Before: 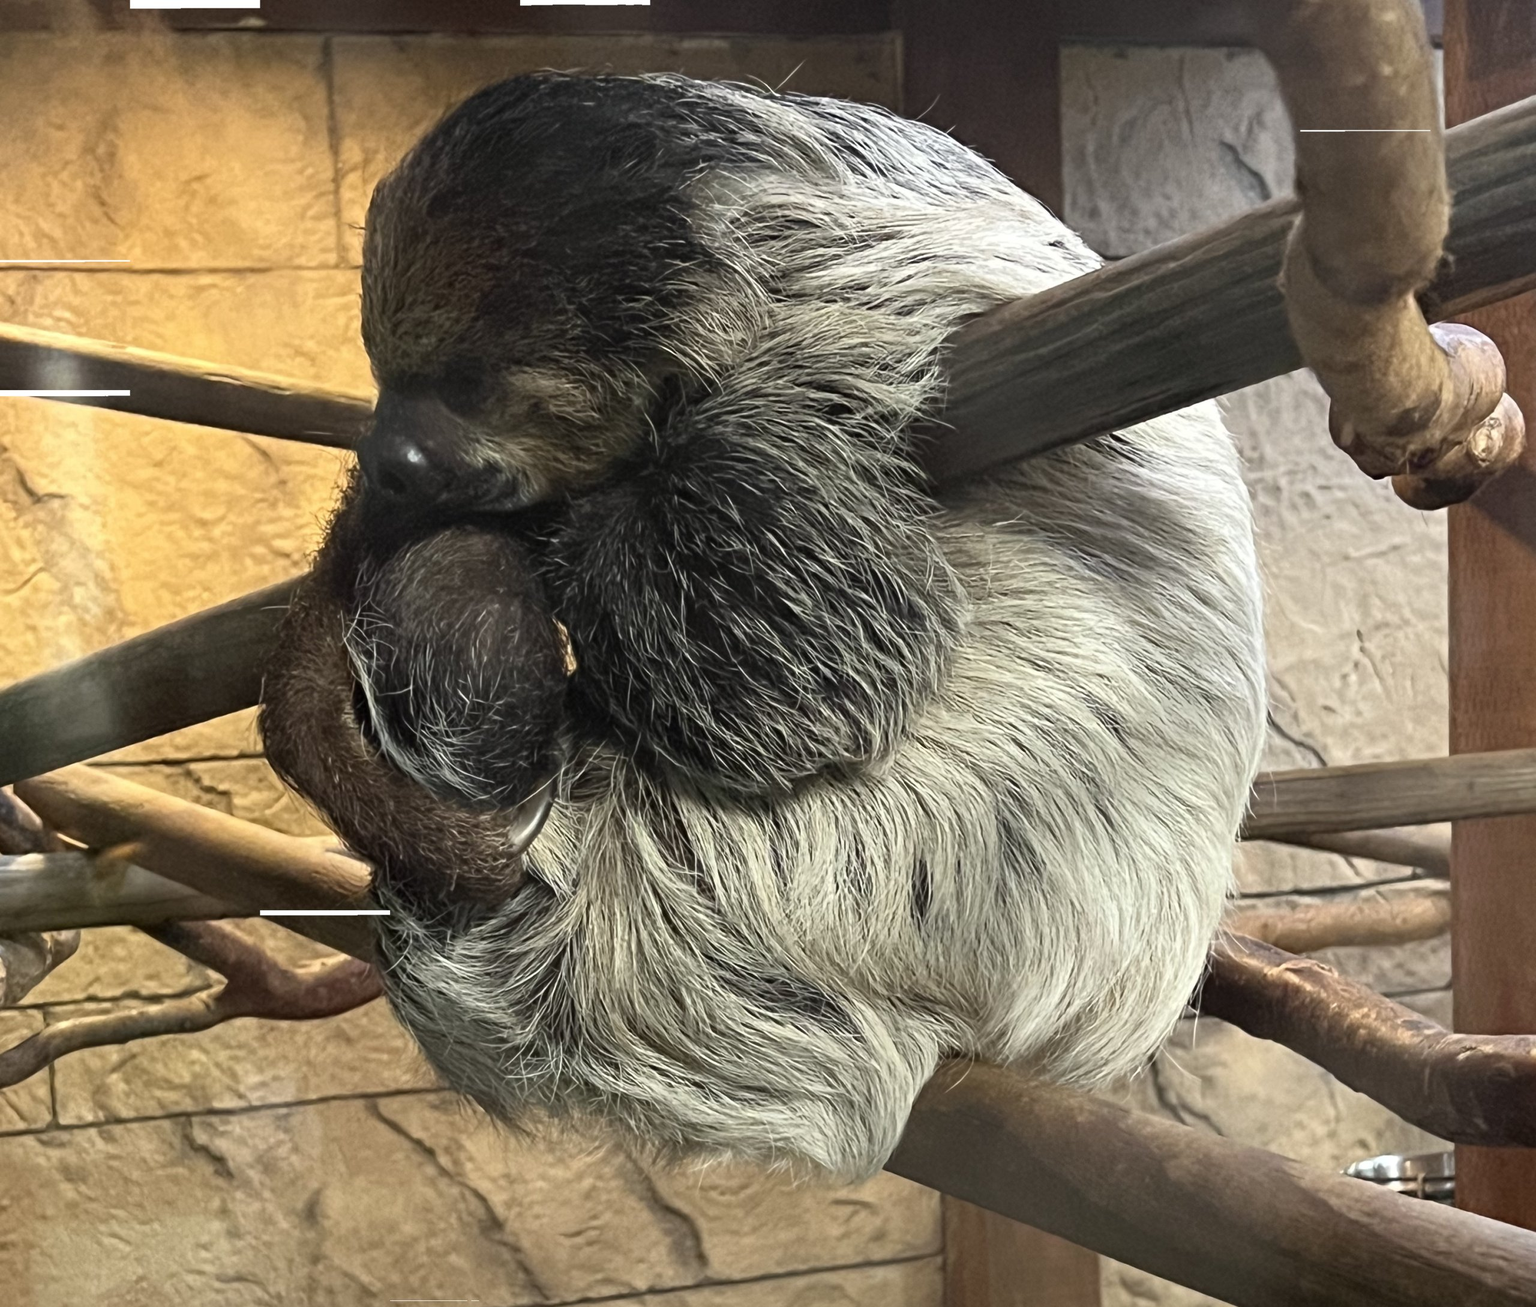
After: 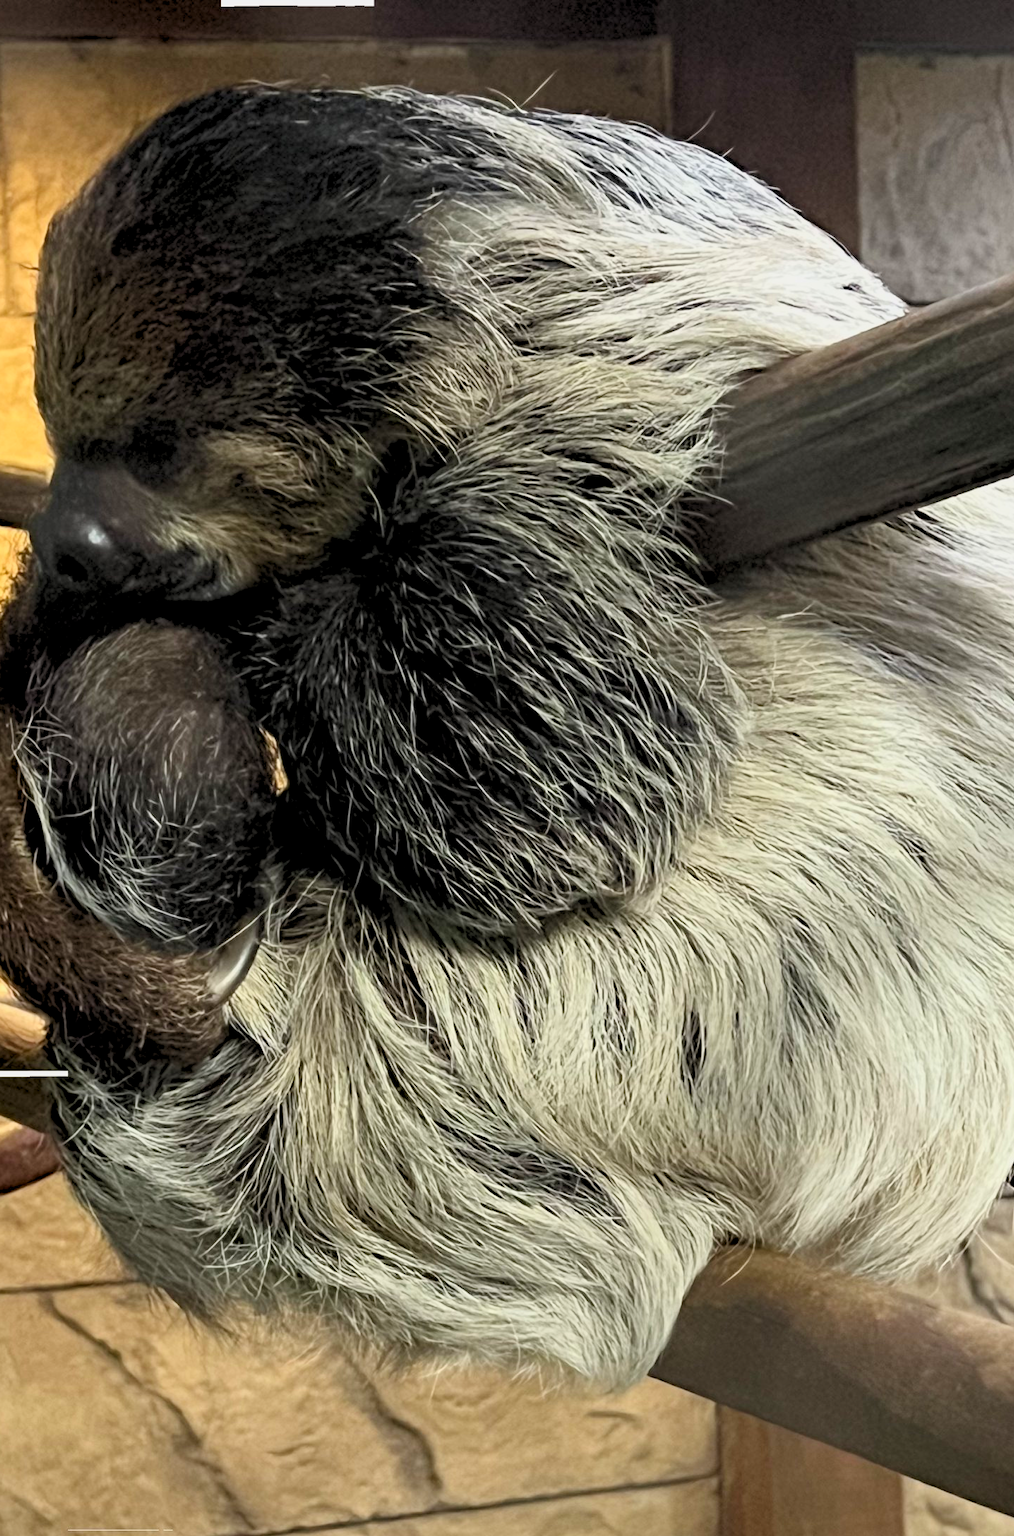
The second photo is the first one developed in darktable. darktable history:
crop: left 21.674%, right 22.086%
rgb levels: preserve colors sum RGB, levels [[0.038, 0.433, 0.934], [0, 0.5, 1], [0, 0.5, 1]]
contrast brightness saturation: contrast 0.16, saturation 0.32
